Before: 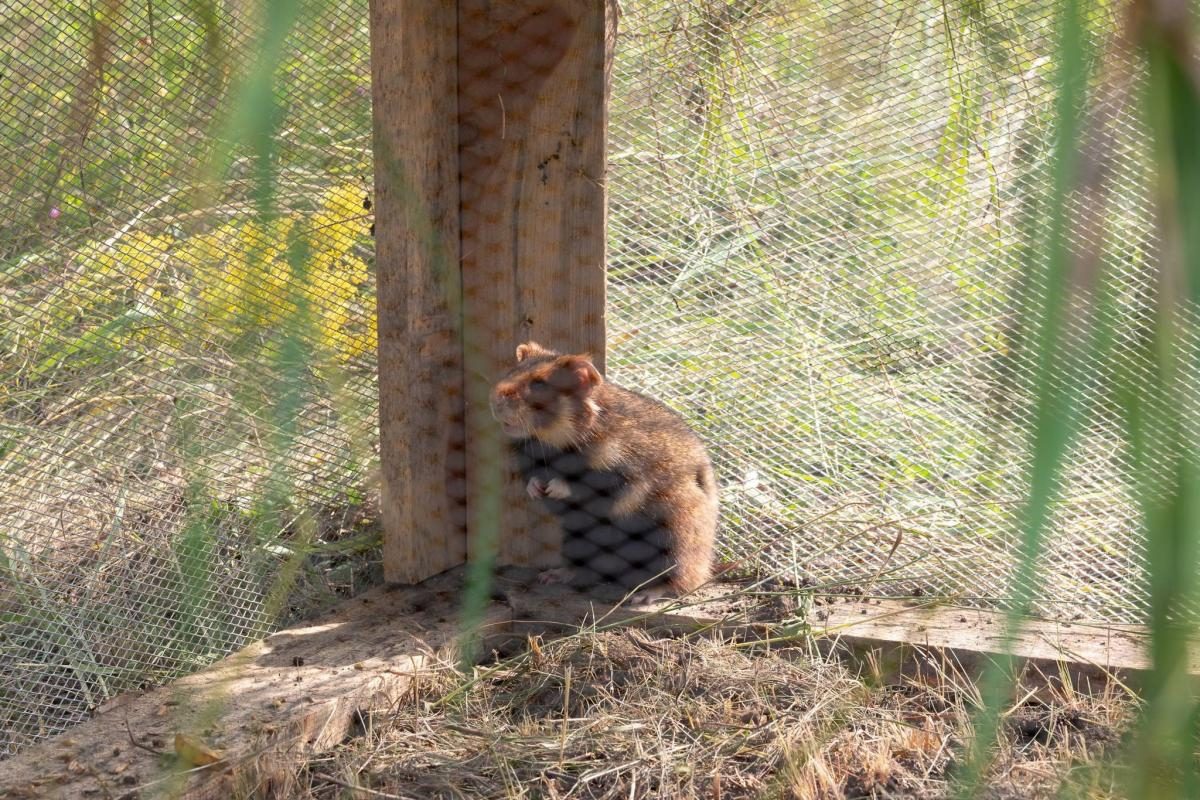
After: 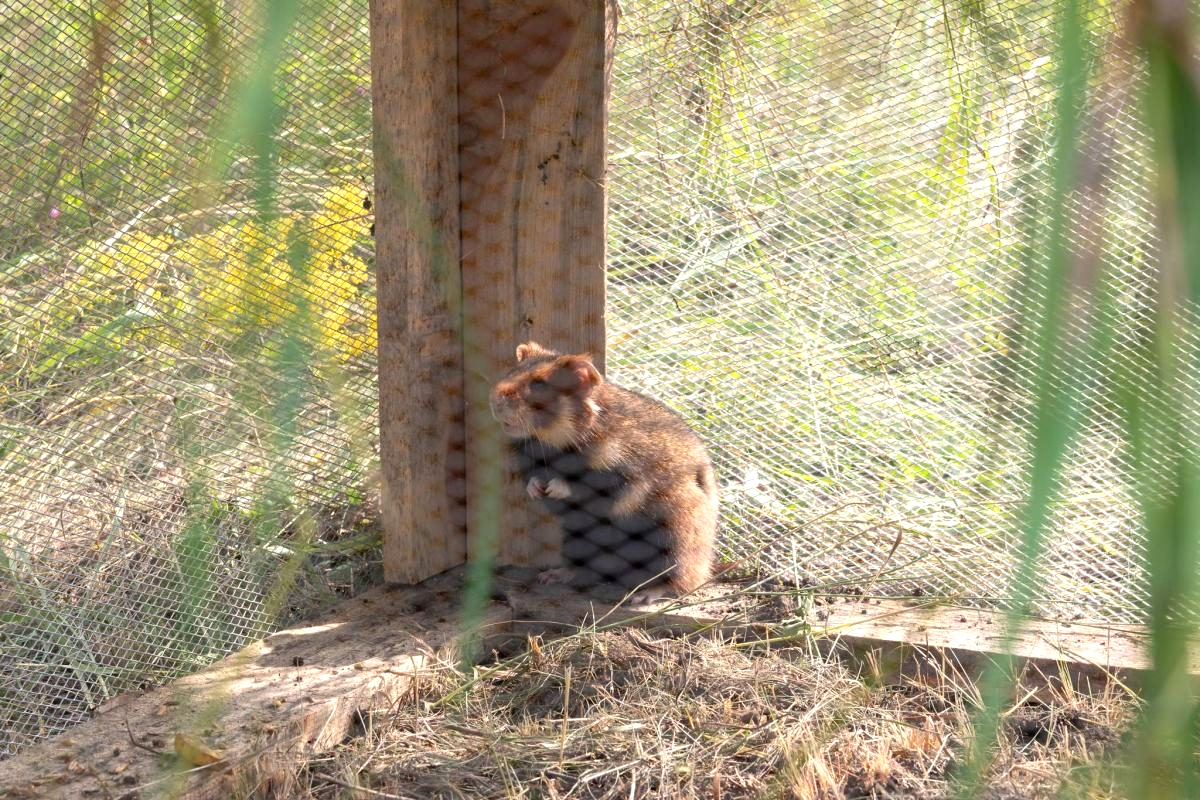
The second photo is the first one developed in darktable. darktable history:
exposure: exposure 0.378 EV, compensate exposure bias true, compensate highlight preservation false
